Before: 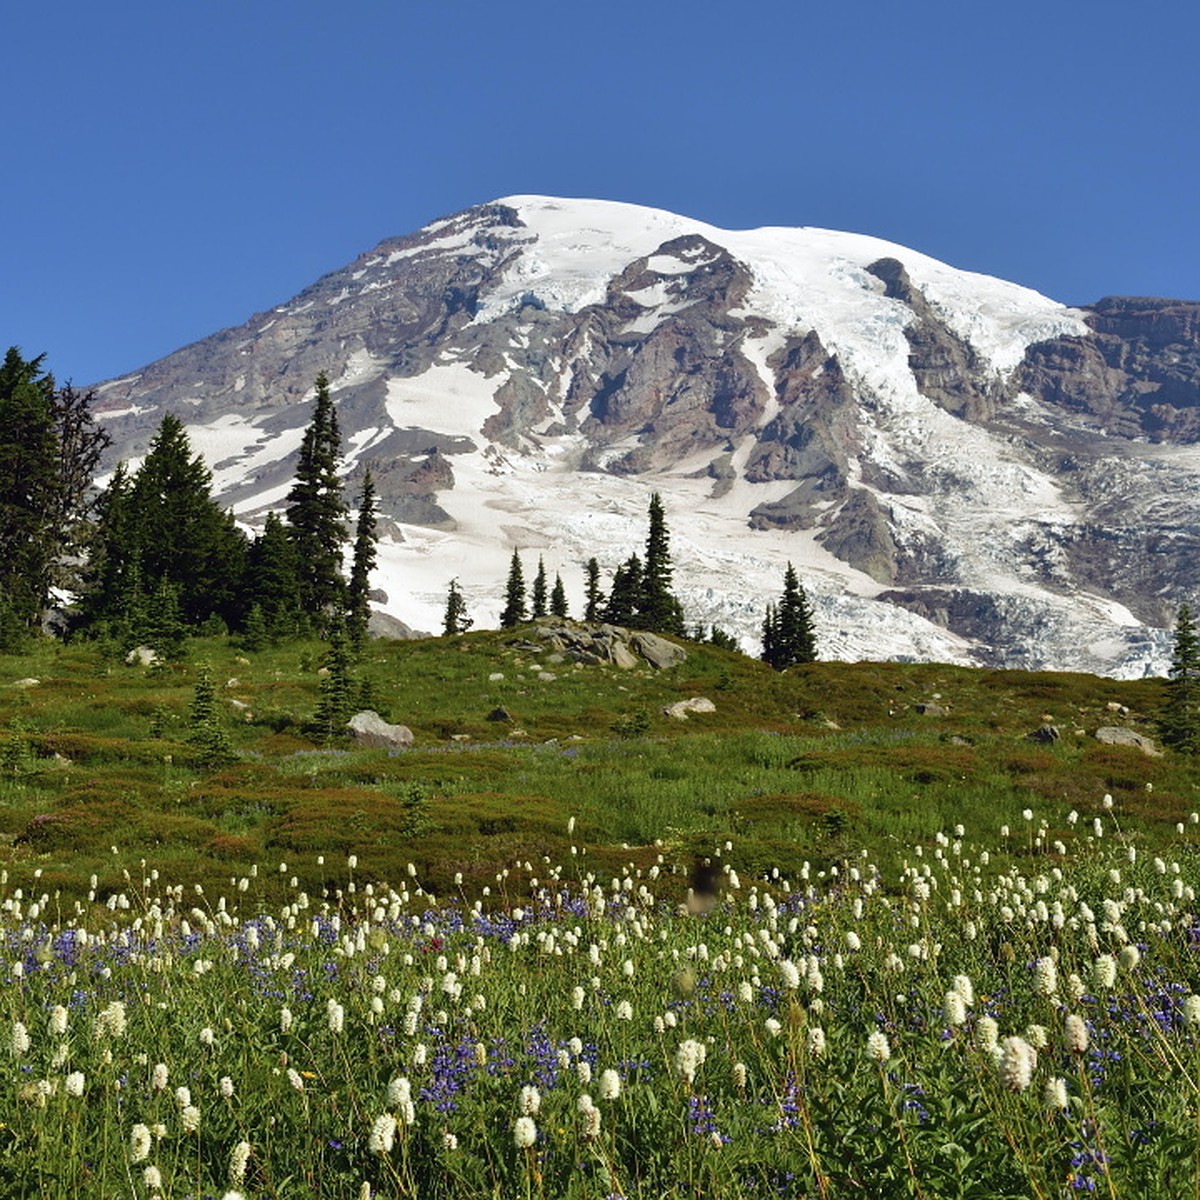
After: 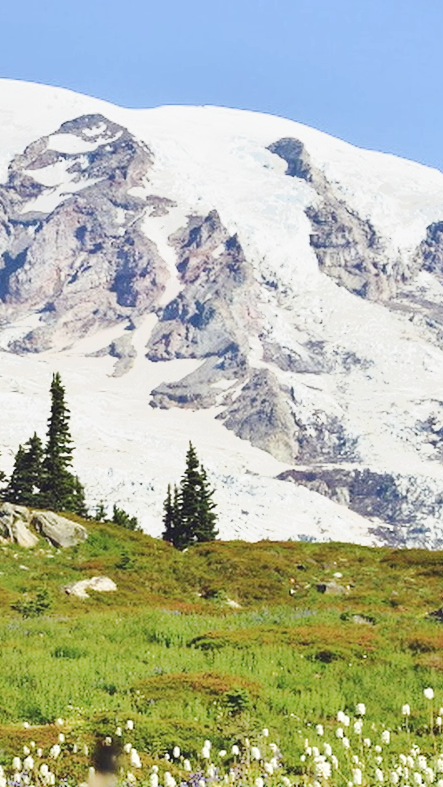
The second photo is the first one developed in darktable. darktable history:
tone equalizer: -7 EV -0.63 EV, -6 EV 1 EV, -5 EV -0.45 EV, -4 EV 0.43 EV, -3 EV 0.41 EV, -2 EV 0.15 EV, -1 EV -0.15 EV, +0 EV -0.39 EV, smoothing diameter 25%, edges refinement/feathering 10, preserve details guided filter
crop and rotate: left 49.936%, top 10.094%, right 13.136%, bottom 24.256%
base curve: curves: ch0 [(0, 0.007) (0.028, 0.063) (0.121, 0.311) (0.46, 0.743) (0.859, 0.957) (1, 1)], preserve colors none
exposure: compensate exposure bias true, compensate highlight preservation false
contrast brightness saturation: contrast 0.15, brightness 0.05
